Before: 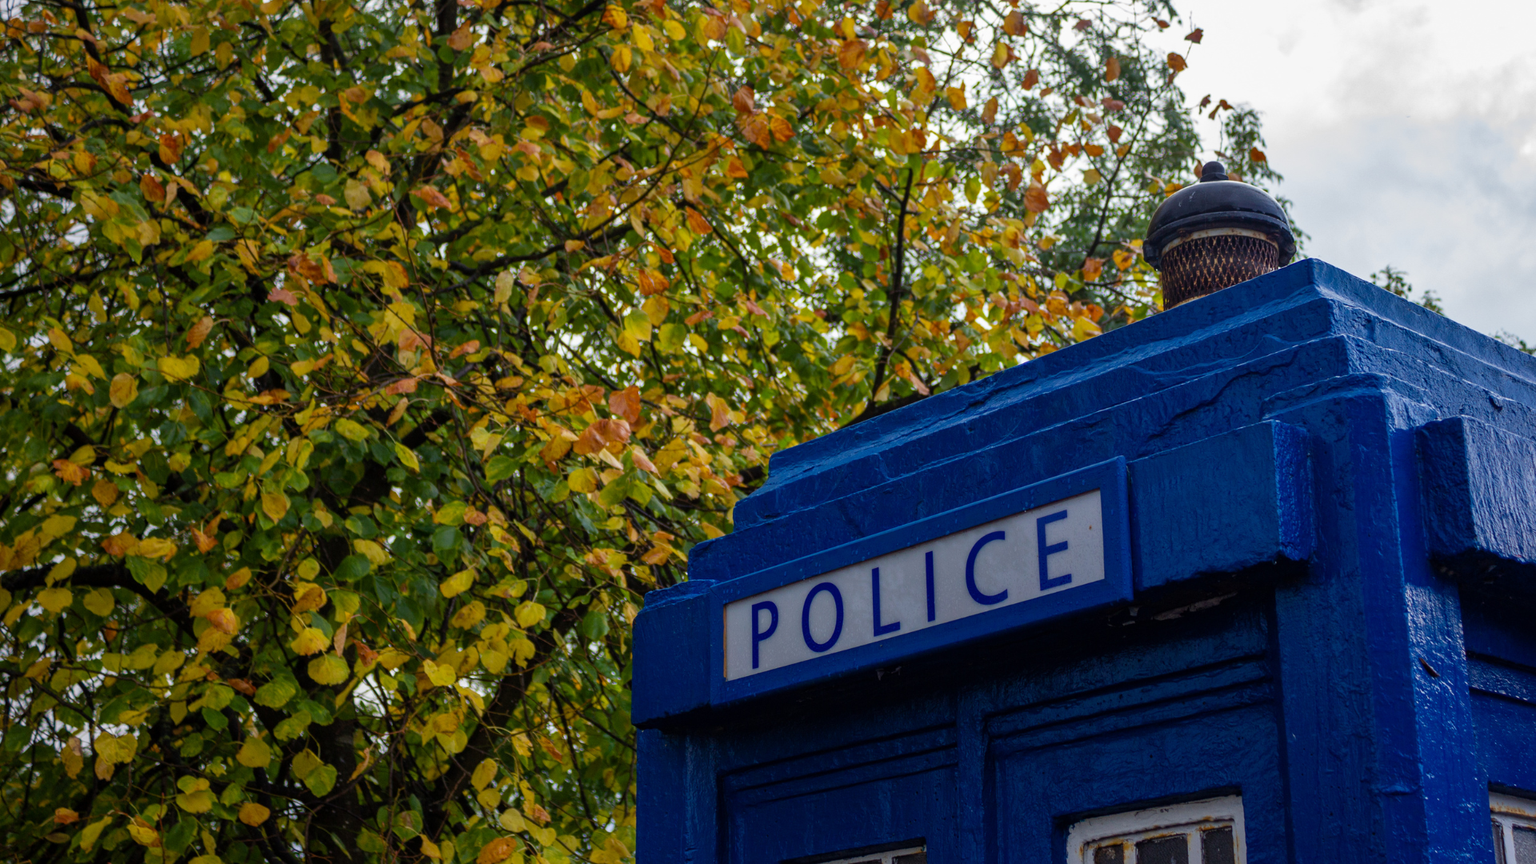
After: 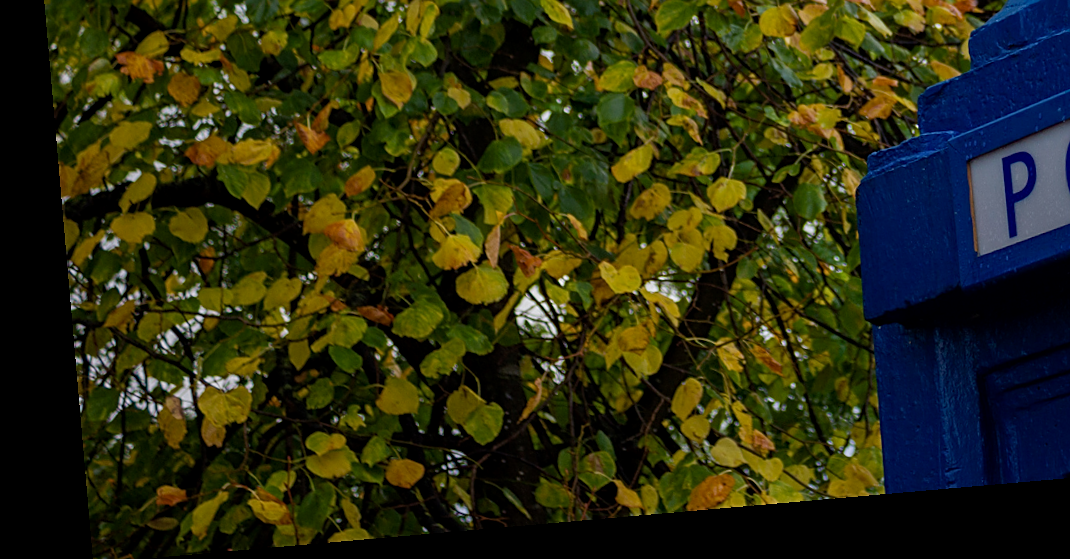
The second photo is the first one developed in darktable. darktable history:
crop and rotate: top 54.778%, right 46.61%, bottom 0.159%
rotate and perspective: rotation -4.98°, automatic cropping off
exposure: black level correction 0.001, exposure -0.2 EV, compensate highlight preservation false
sharpen: on, module defaults
